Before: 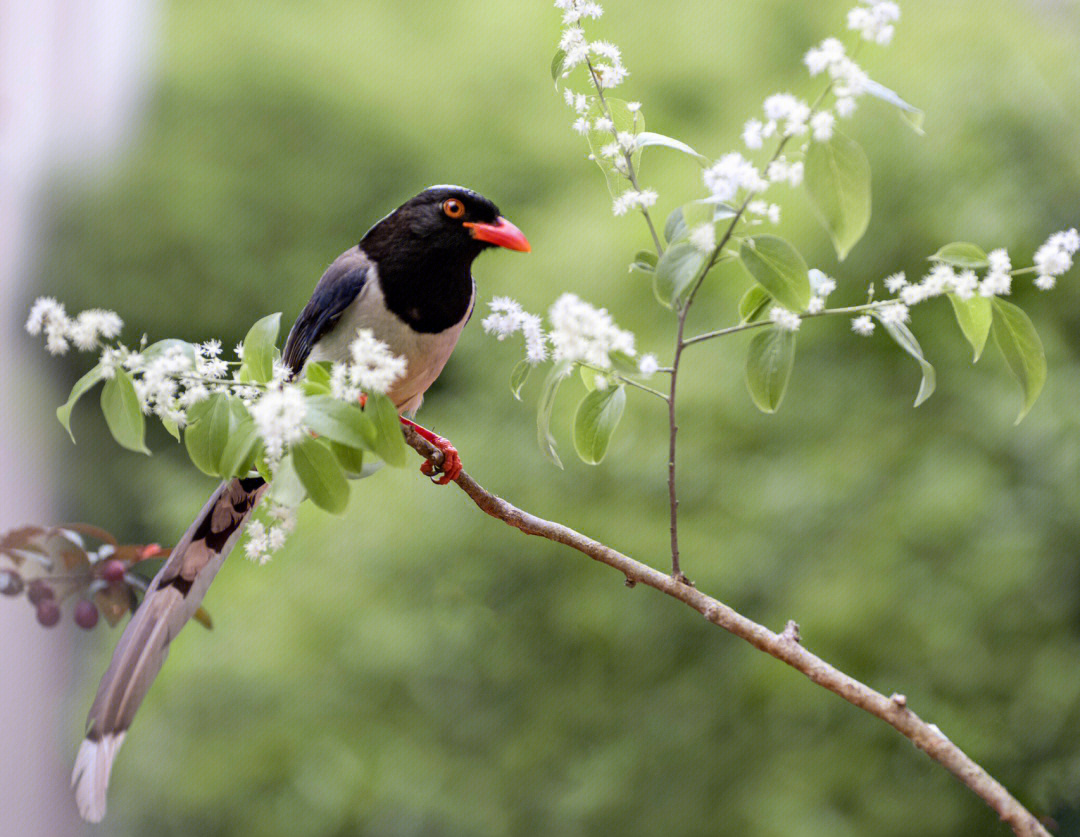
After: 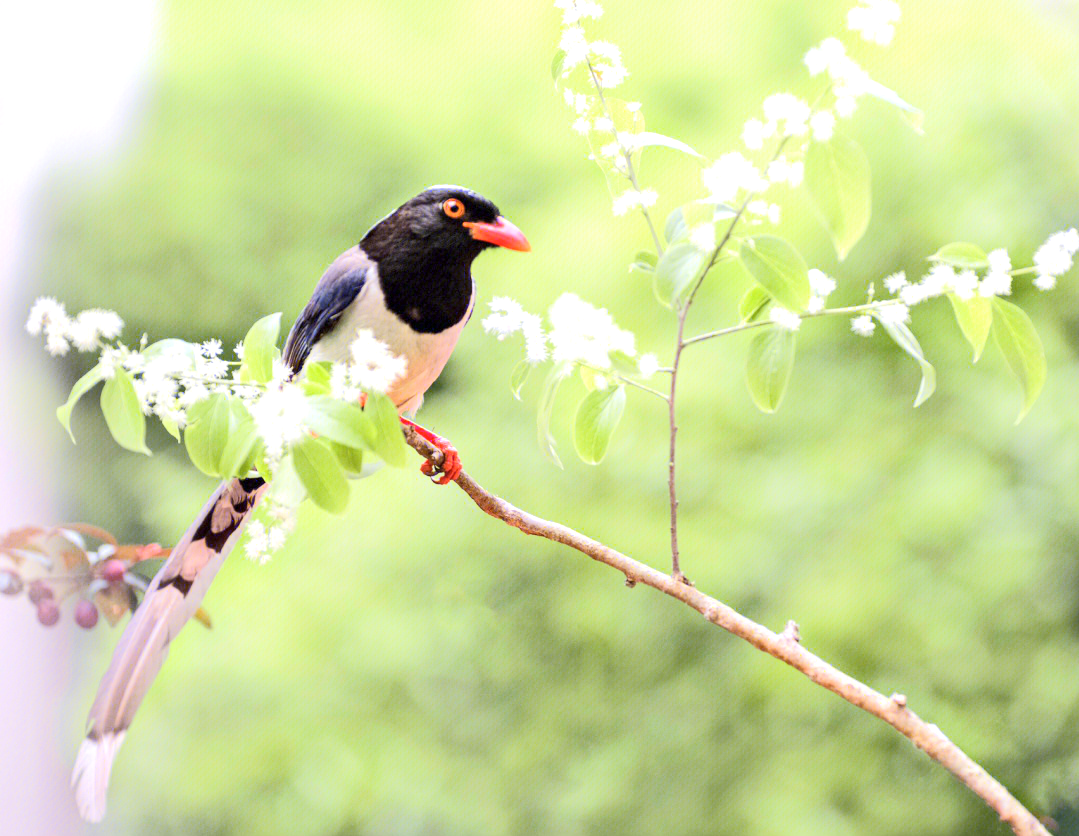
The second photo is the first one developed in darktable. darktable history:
contrast brightness saturation: saturation -0.053
tone equalizer: -8 EV 1.99 EV, -7 EV 1.98 EV, -6 EV 1.97 EV, -5 EV 2 EV, -4 EV 2 EV, -3 EV 1.5 EV, -2 EV 0.988 EV, -1 EV 0.496 EV, edges refinement/feathering 500, mask exposure compensation -1.57 EV, preserve details no
